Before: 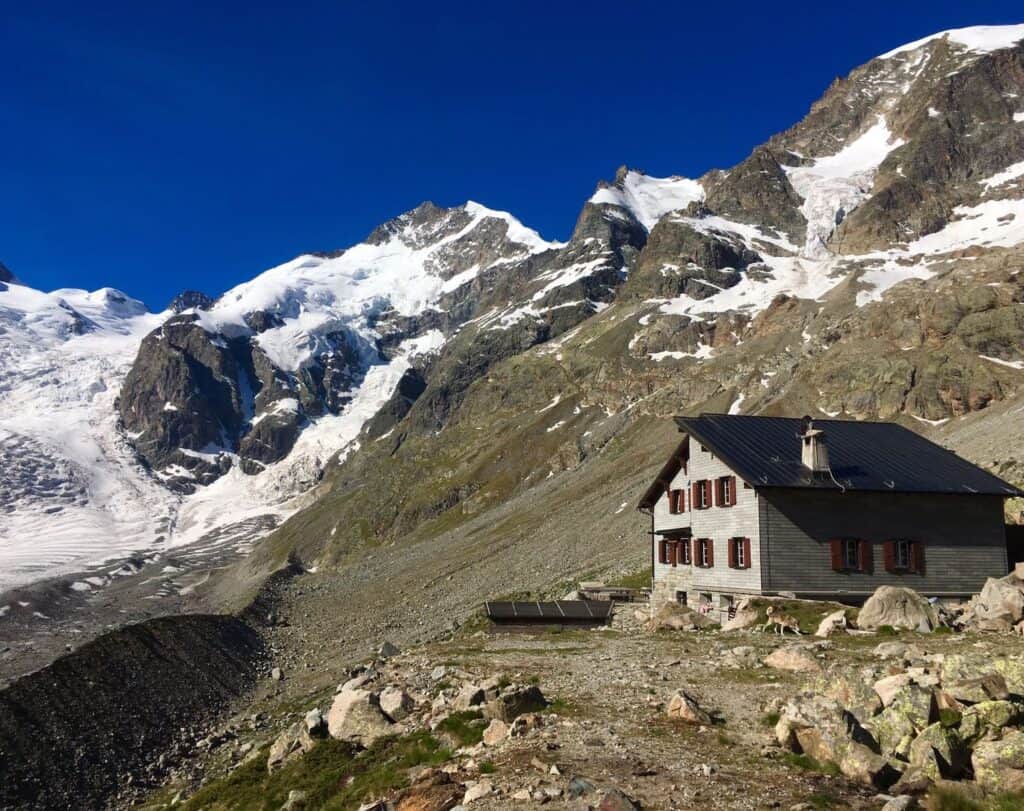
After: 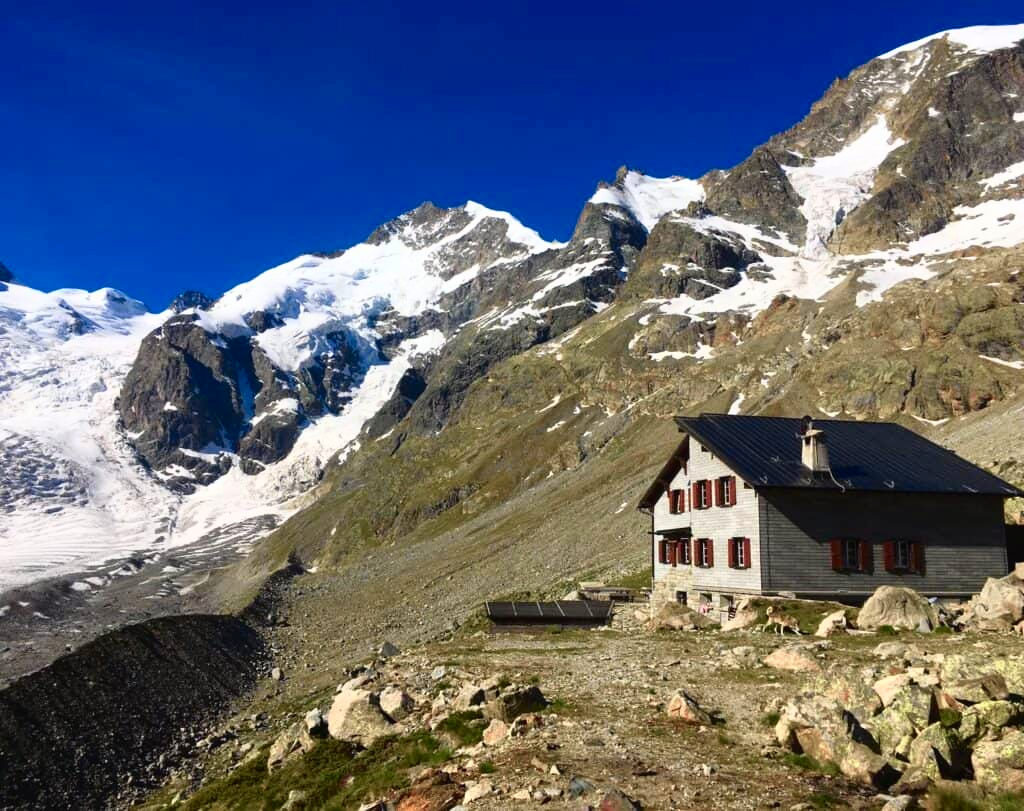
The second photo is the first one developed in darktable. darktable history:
tone curve: curves: ch0 [(0, 0.01) (0.037, 0.032) (0.131, 0.108) (0.275, 0.286) (0.483, 0.517) (0.61, 0.661) (0.697, 0.768) (0.797, 0.876) (0.888, 0.952) (0.997, 0.995)]; ch1 [(0, 0) (0.312, 0.262) (0.425, 0.402) (0.5, 0.5) (0.527, 0.532) (0.556, 0.585) (0.683, 0.706) (0.746, 0.77) (1, 1)]; ch2 [(0, 0) (0.223, 0.185) (0.333, 0.284) (0.432, 0.4) (0.502, 0.502) (0.525, 0.527) (0.545, 0.564) (0.587, 0.613) (0.636, 0.654) (0.711, 0.729) (0.845, 0.855) (0.998, 0.977)], color space Lab, independent channels, preserve colors none
